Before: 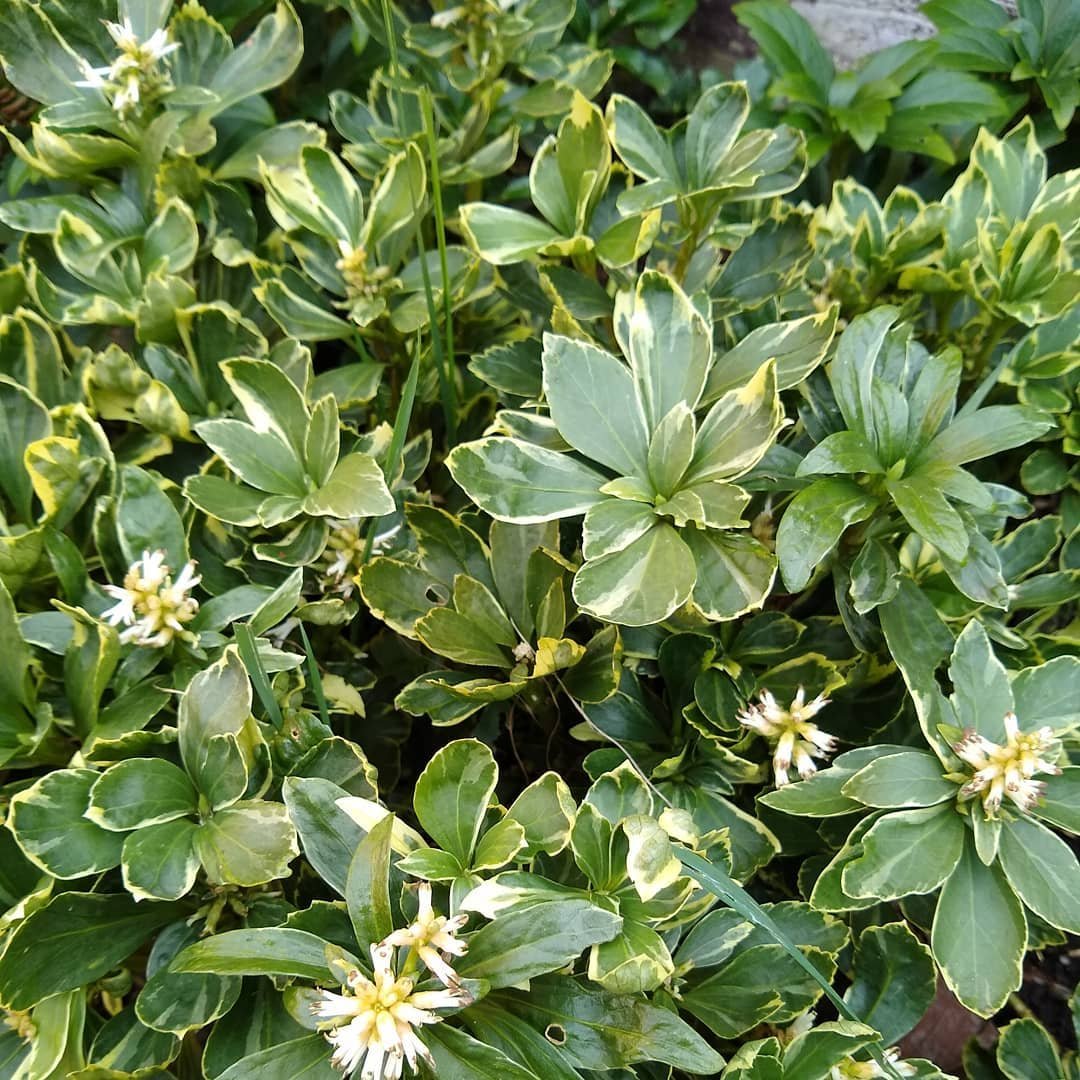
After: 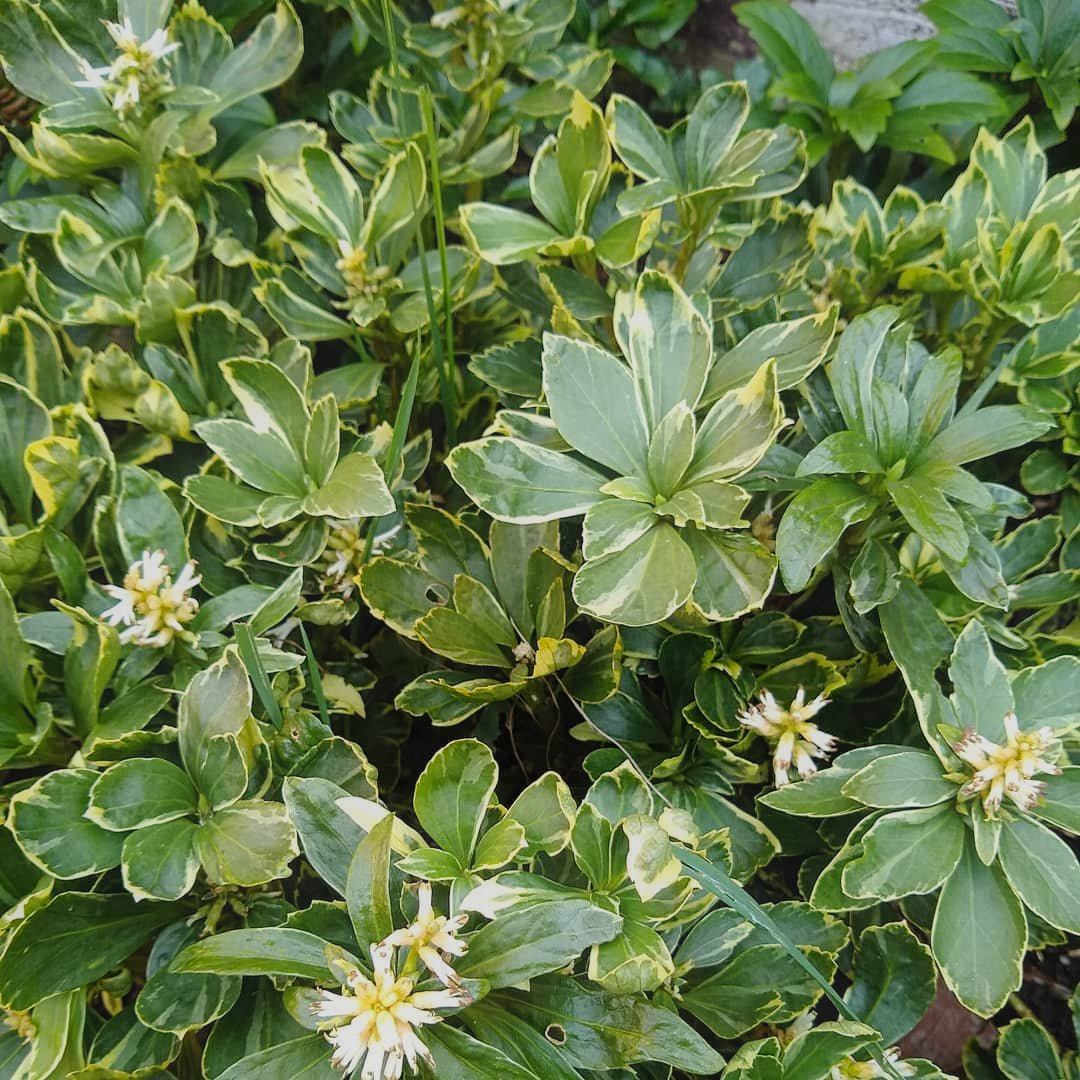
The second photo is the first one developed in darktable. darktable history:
contrast equalizer: y [[0.439, 0.44, 0.442, 0.457, 0.493, 0.498], [0.5 ×6], [0.5 ×6], [0 ×6], [0 ×6]]
local contrast: highlights 101%, shadows 101%, detail 119%, midtone range 0.2
filmic rgb: black relative exposure -14.2 EV, white relative exposure 3.35 EV, hardness 7.84, contrast 0.984
